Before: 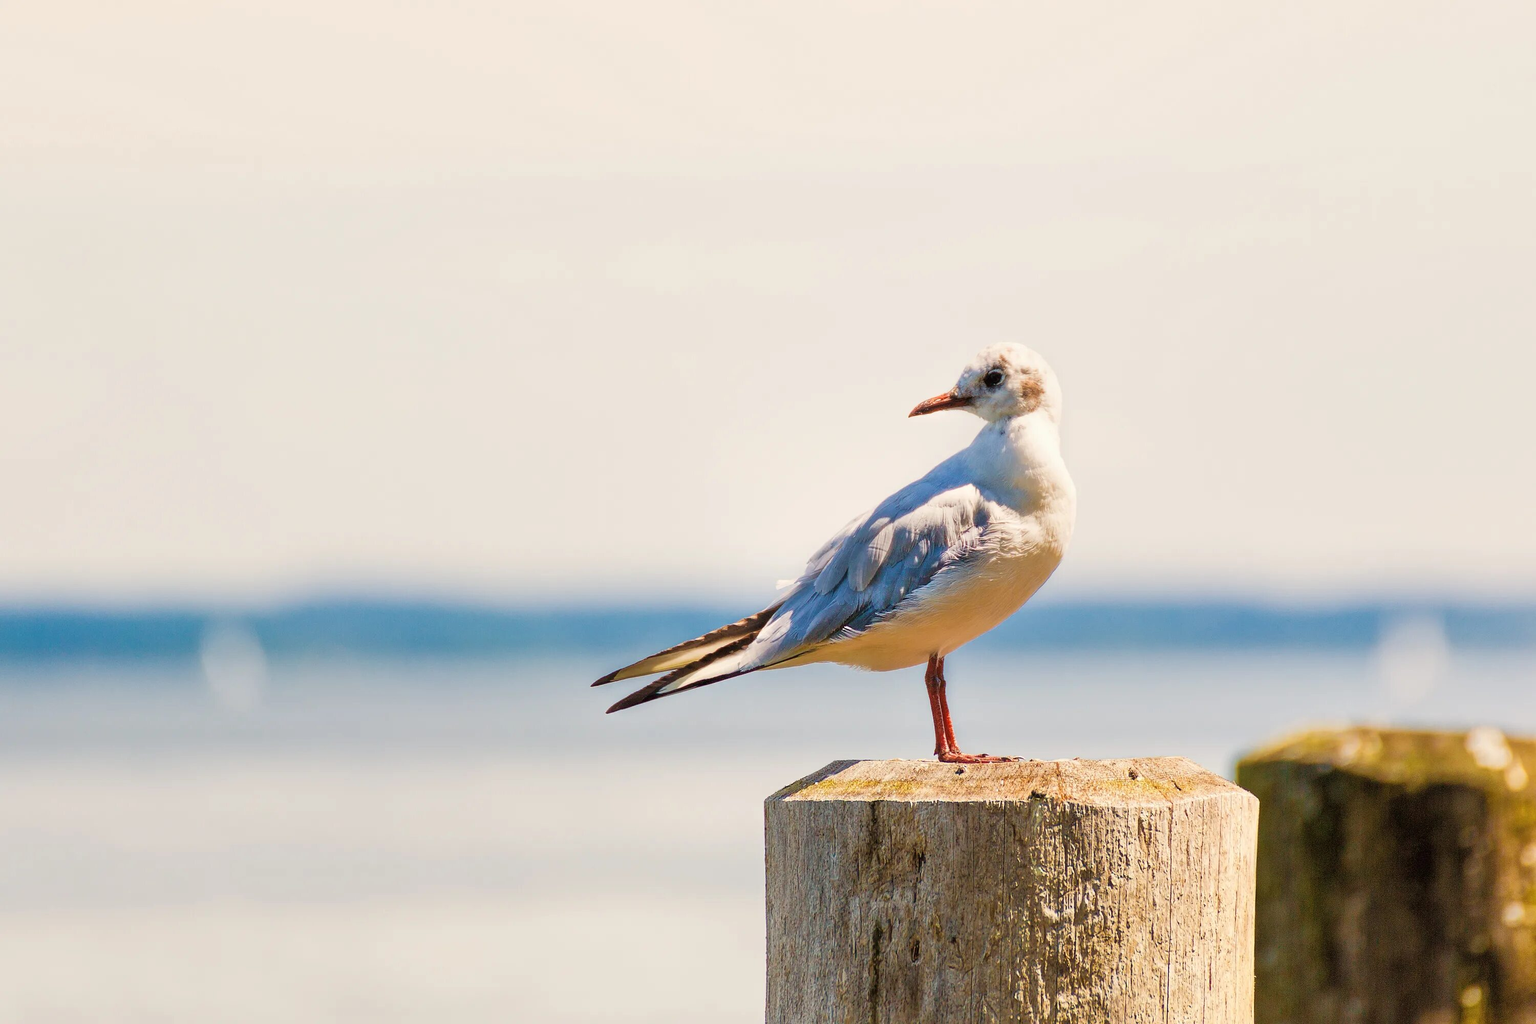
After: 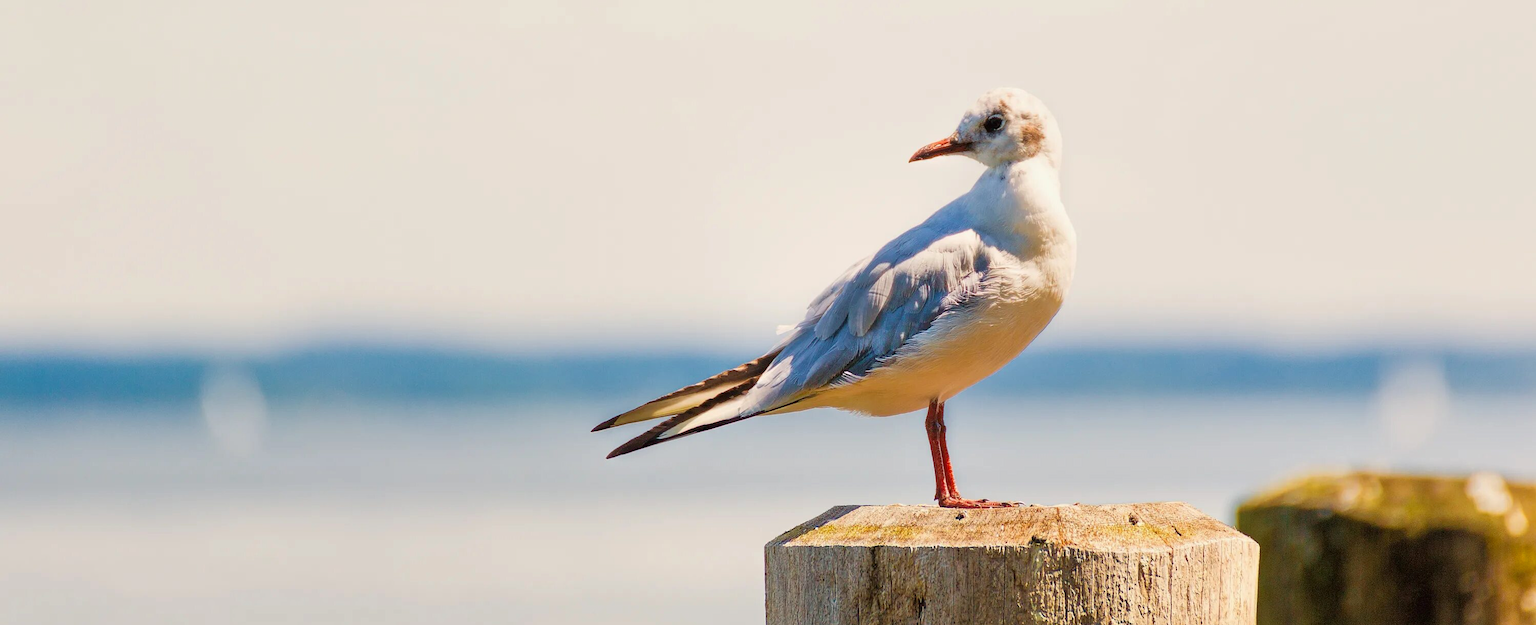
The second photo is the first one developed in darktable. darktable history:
color zones: curves: ch1 [(0, 0.525) (0.143, 0.556) (0.286, 0.52) (0.429, 0.5) (0.571, 0.5) (0.714, 0.5) (0.857, 0.503) (1, 0.525)]
exposure: exposure -0.056 EV, compensate highlight preservation false
crop and rotate: top 24.935%, bottom 13.999%
